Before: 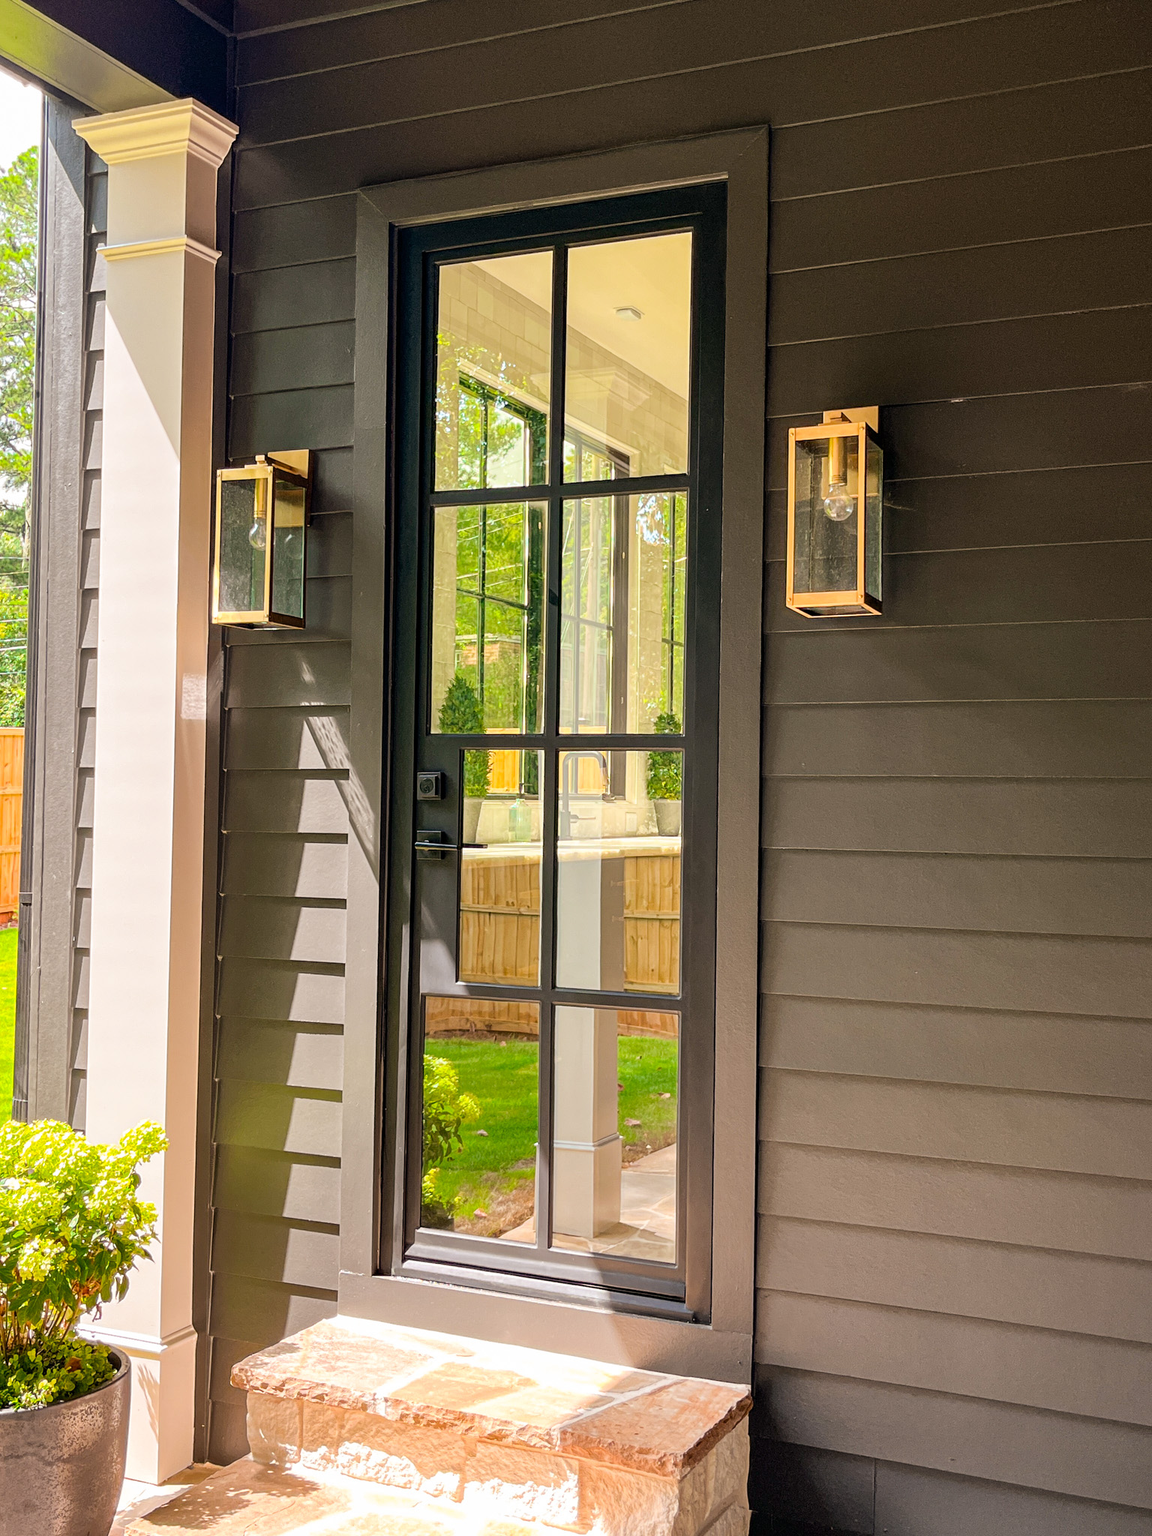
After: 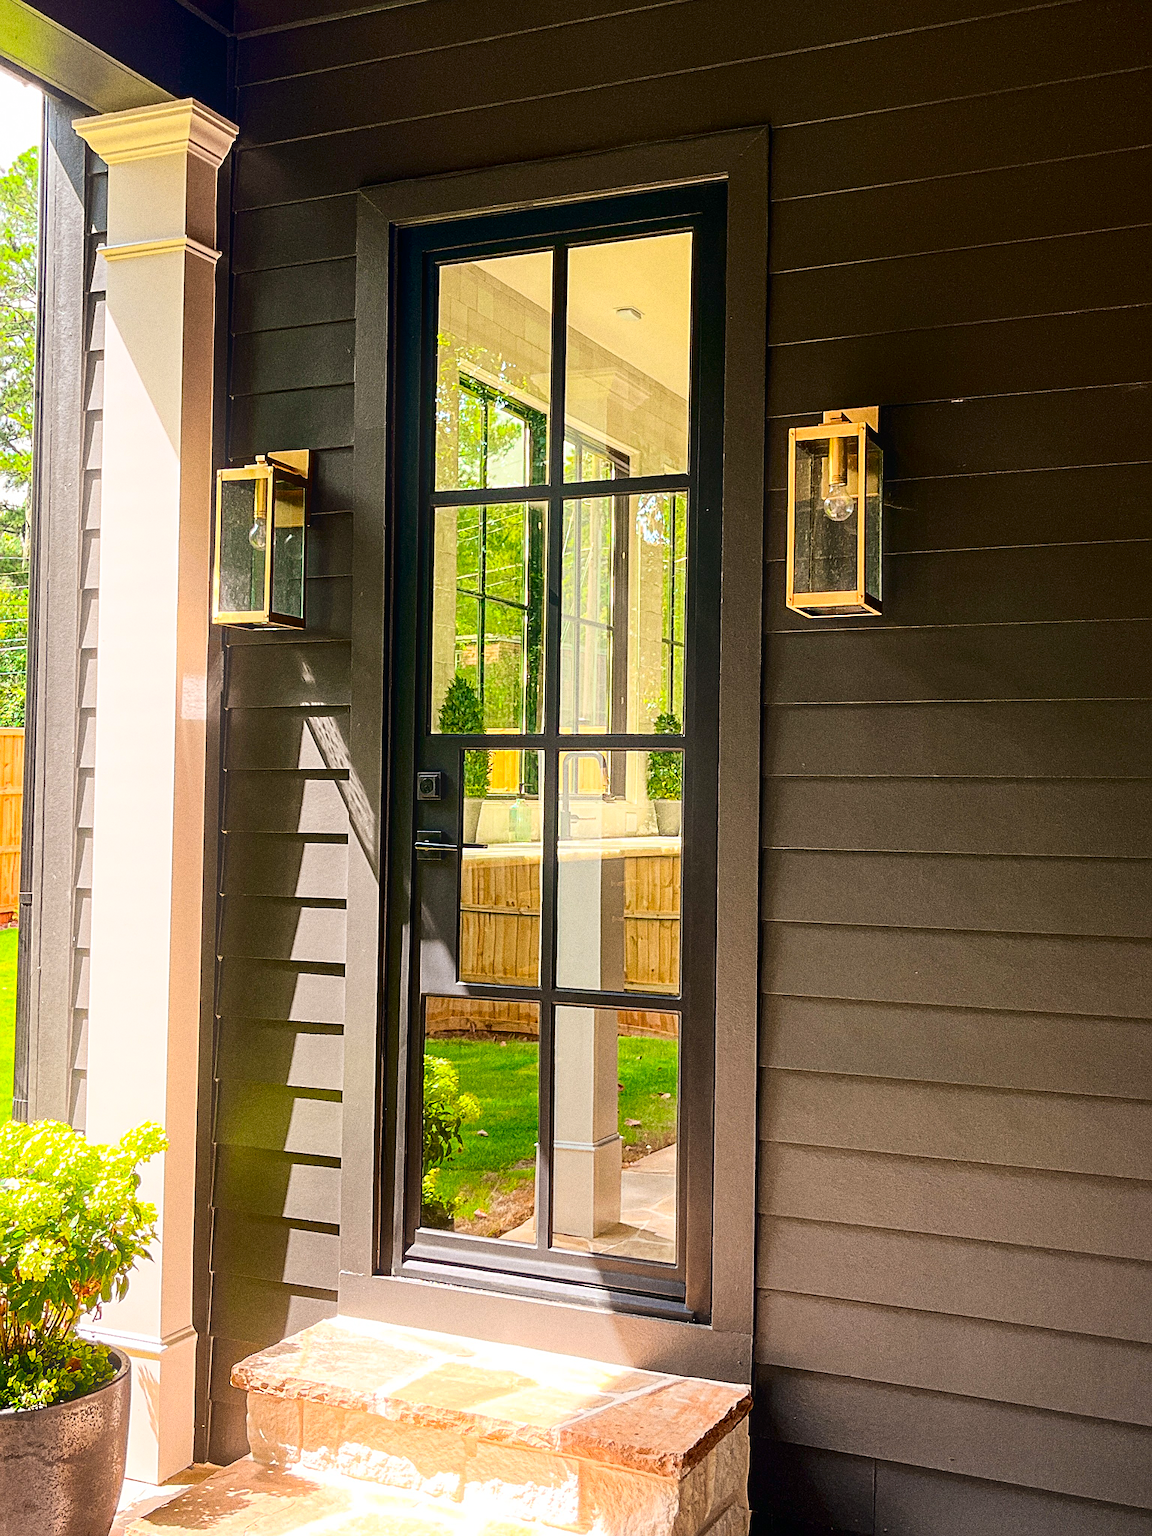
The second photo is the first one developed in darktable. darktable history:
contrast brightness saturation: contrast 0.19, brightness -0.11, saturation 0.21
grain: coarseness 0.09 ISO, strength 40%
bloom: size 15%, threshold 97%, strength 7%
sharpen: on, module defaults
